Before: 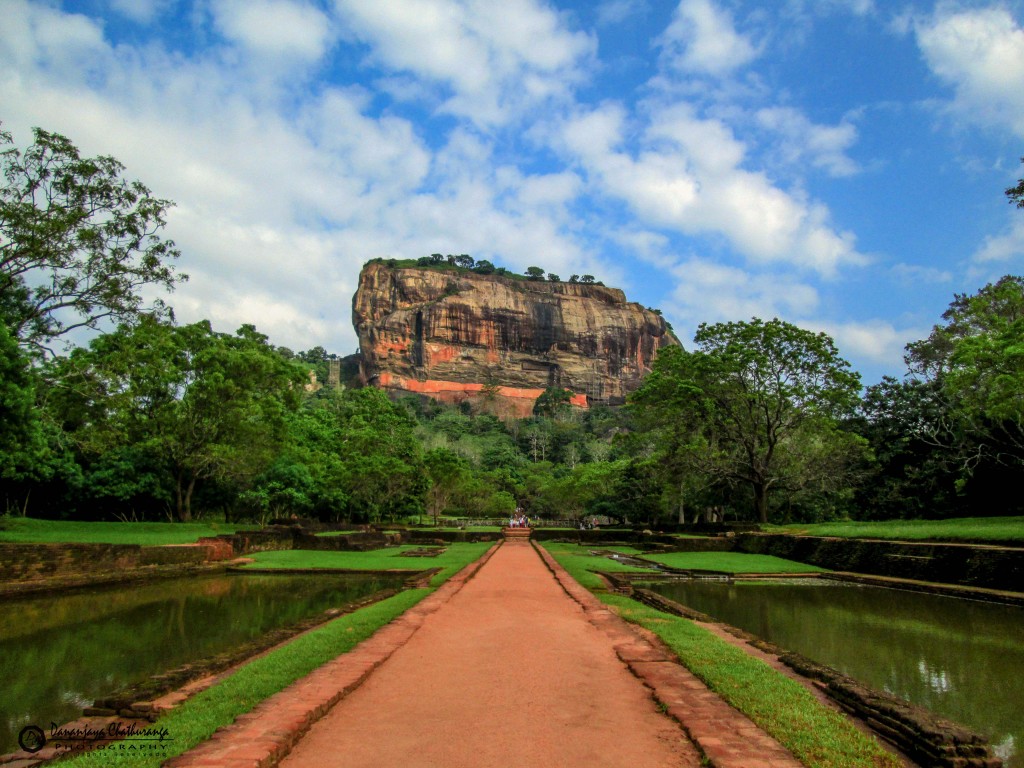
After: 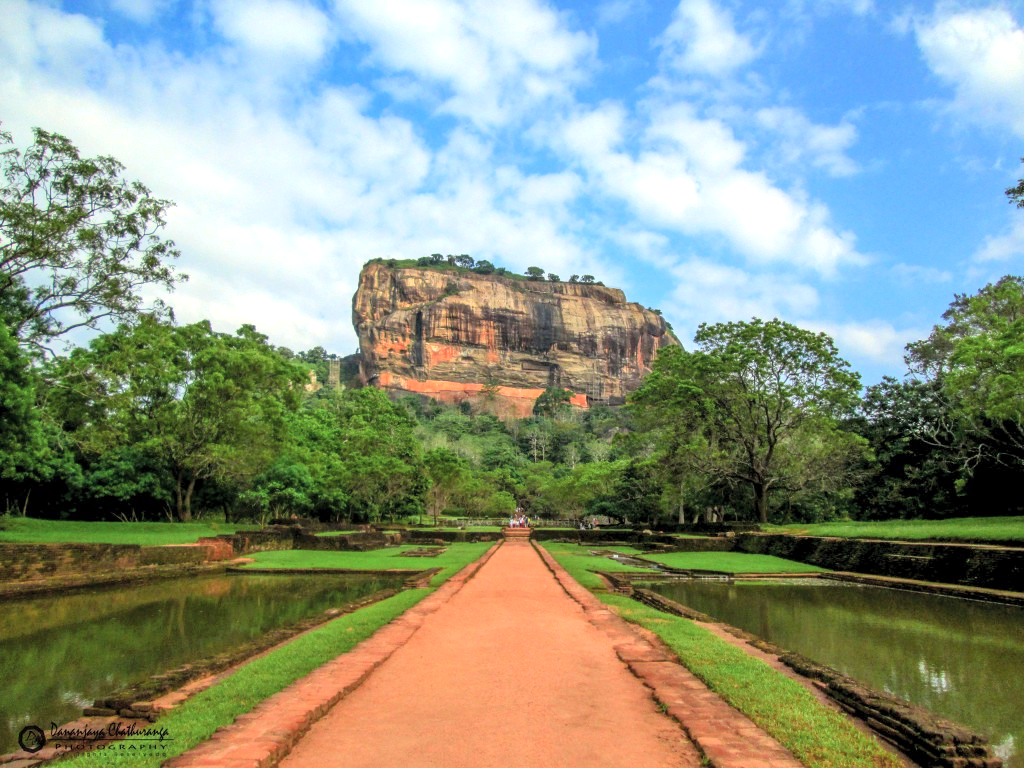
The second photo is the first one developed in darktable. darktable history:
contrast brightness saturation: brightness 0.15
exposure: black level correction 0.001, exposure 0.5 EV, compensate exposure bias true, compensate highlight preservation false
